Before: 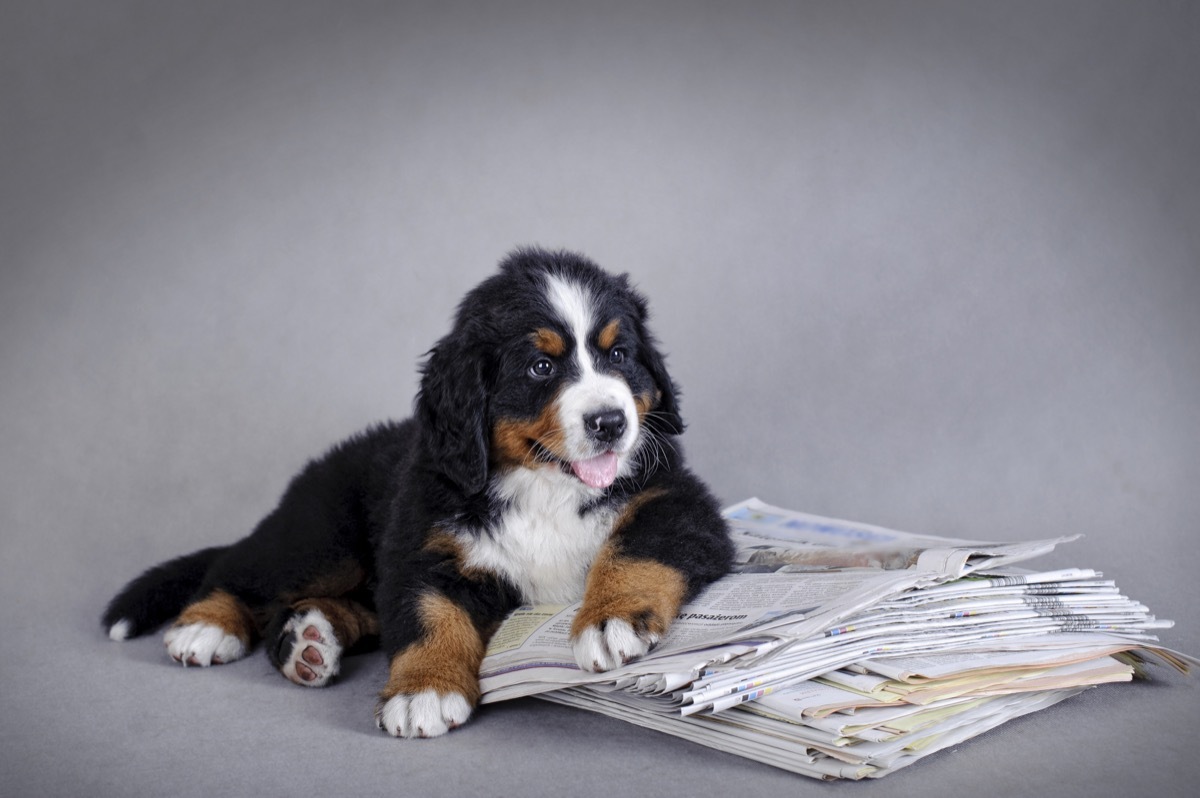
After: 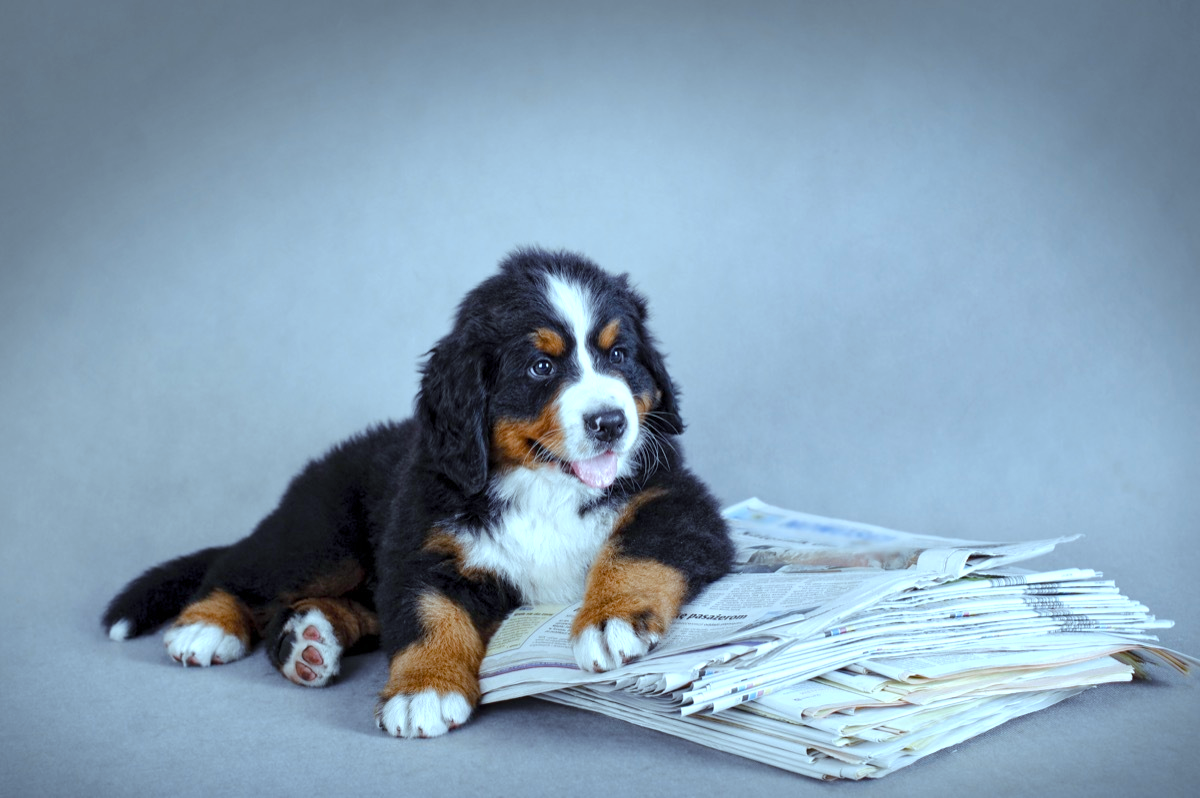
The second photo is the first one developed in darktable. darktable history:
color balance rgb: perceptual saturation grading › global saturation 25.011%, perceptual saturation grading › highlights -50.318%, perceptual saturation grading › shadows 30.493%, perceptual brilliance grading › global brilliance 9.616%, perceptual brilliance grading › shadows 15.844%
color correction: highlights a* -11.91, highlights b* -15.36
